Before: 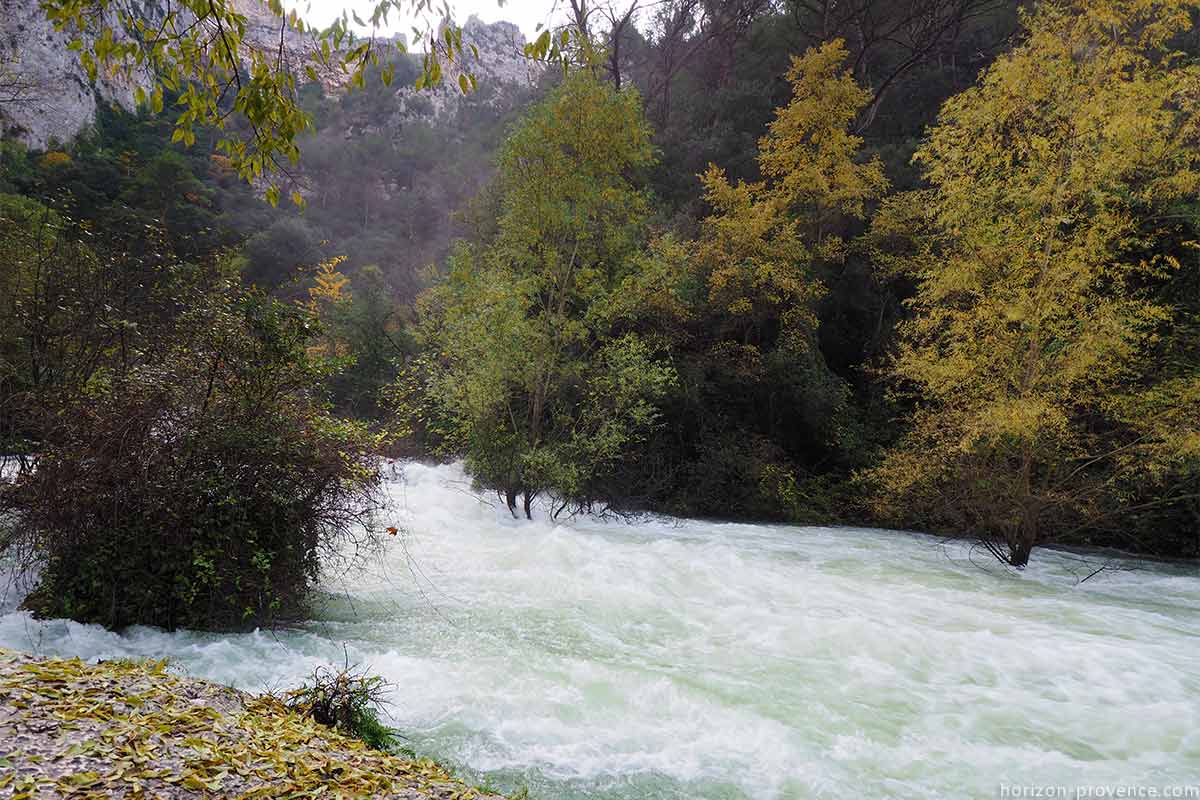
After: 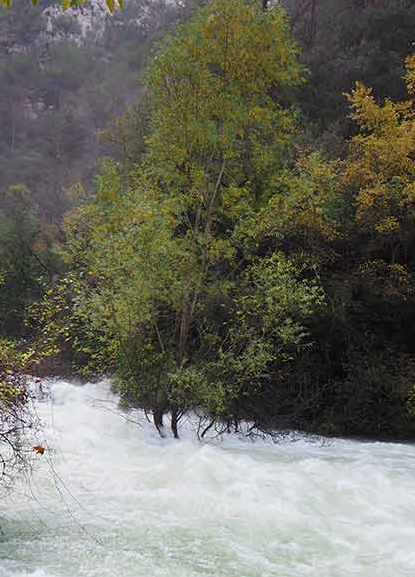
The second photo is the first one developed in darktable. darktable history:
crop and rotate: left 29.468%, top 10.204%, right 35.878%, bottom 17.639%
